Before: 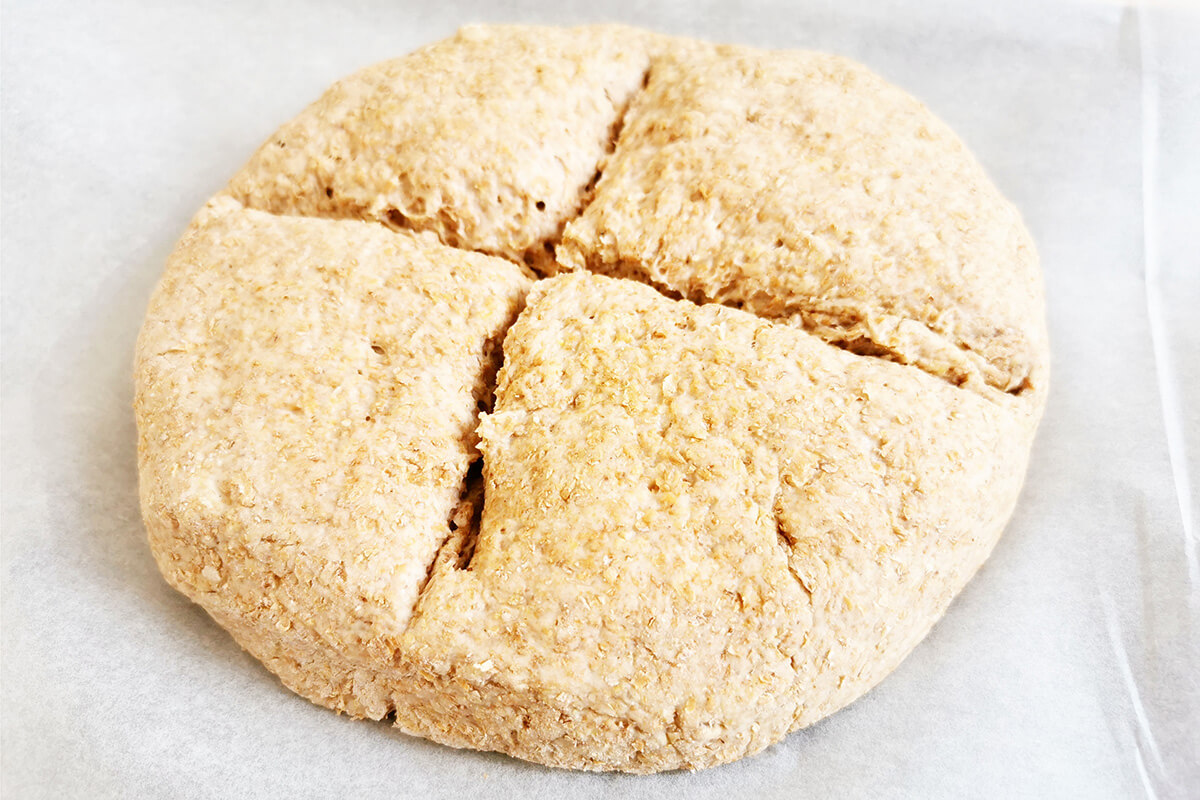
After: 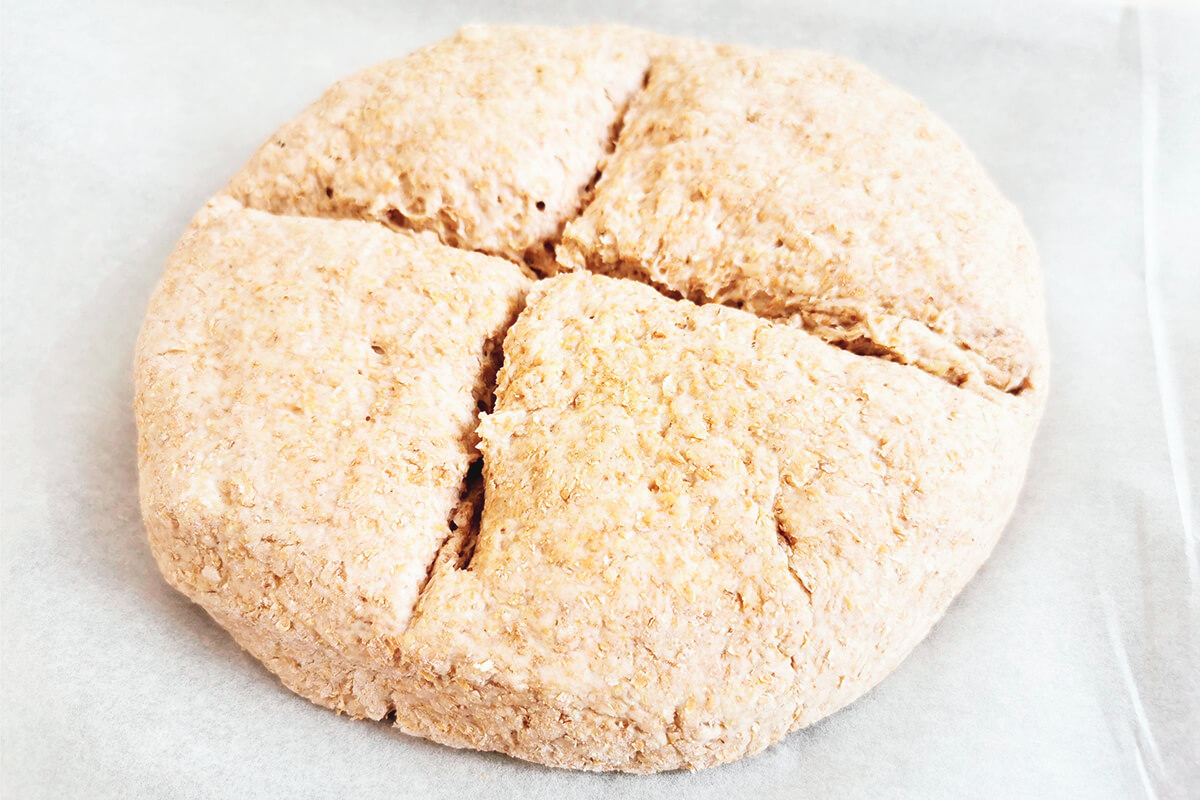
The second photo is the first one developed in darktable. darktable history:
tone curve: curves: ch0 [(0, 0.046) (0.04, 0.074) (0.831, 0.861) (1, 1)]; ch1 [(0, 0) (0.146, 0.159) (0.338, 0.365) (0.417, 0.455) (0.489, 0.486) (0.504, 0.502) (0.529, 0.537) (0.563, 0.567) (1, 1)]; ch2 [(0, 0) (0.307, 0.298) (0.388, 0.375) (0.443, 0.456) (0.485, 0.492) (0.544, 0.525) (1, 1)], color space Lab, independent channels, preserve colors none
